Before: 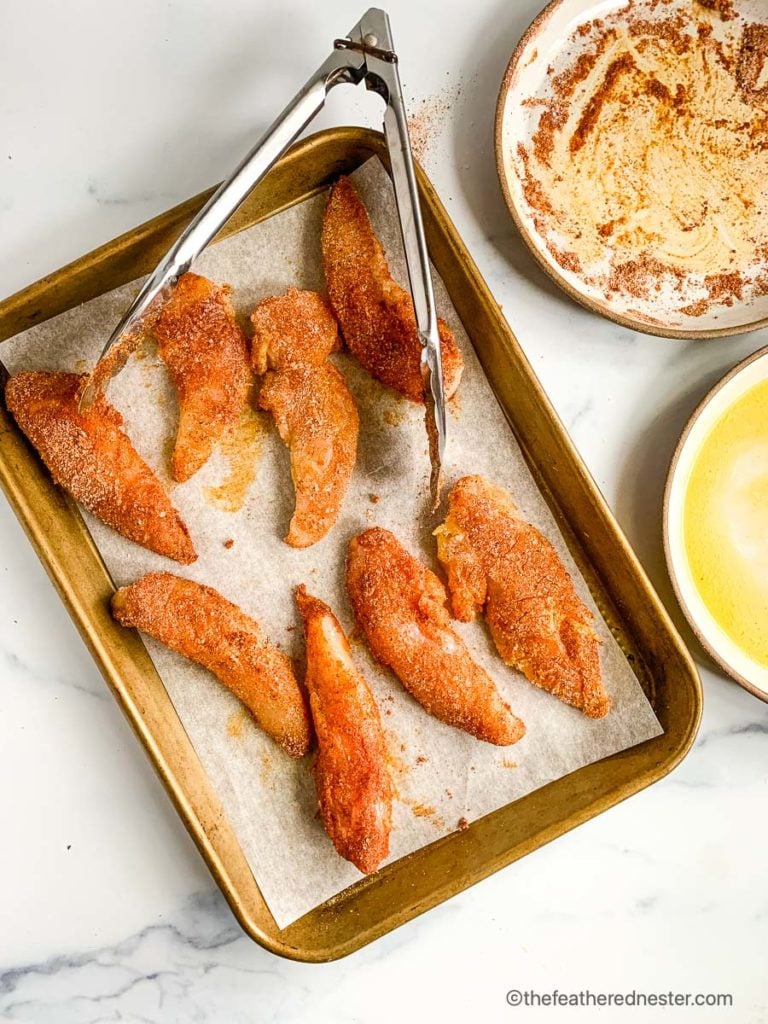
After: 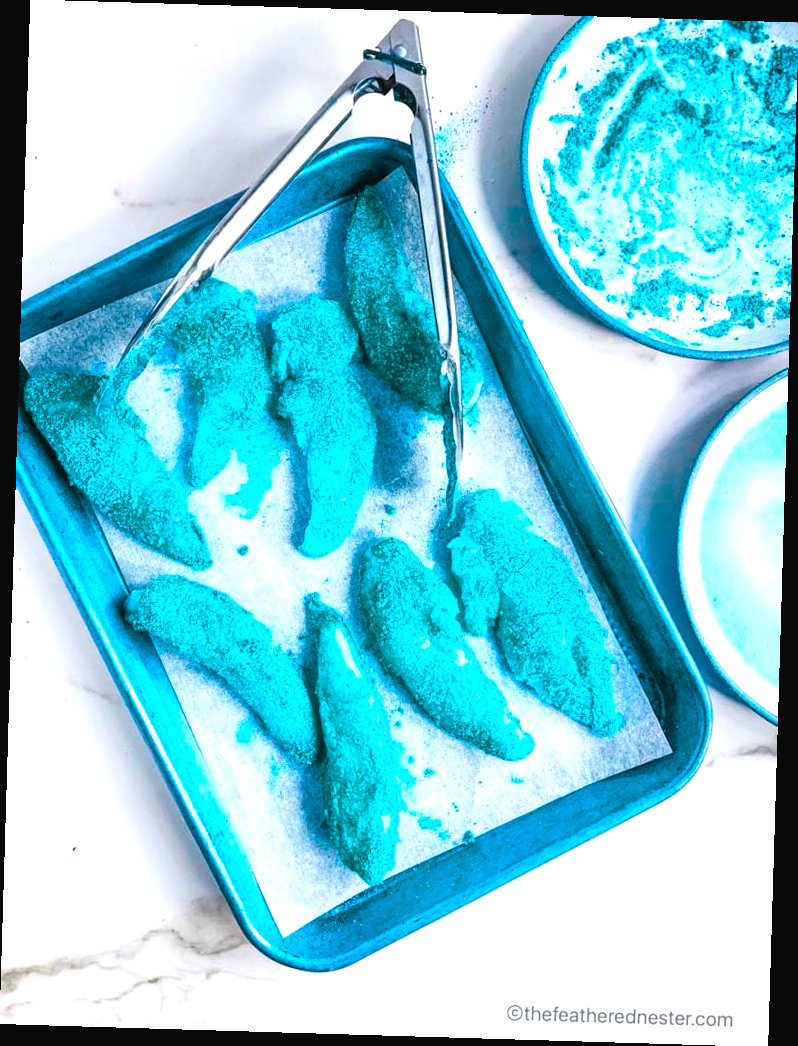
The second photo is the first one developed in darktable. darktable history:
rotate and perspective: rotation 1.72°, automatic cropping off
exposure: black level correction -0.002, exposure 0.54 EV, compensate highlight preservation false
color balance rgb: hue shift 180°, global vibrance 50%, contrast 0.32%
